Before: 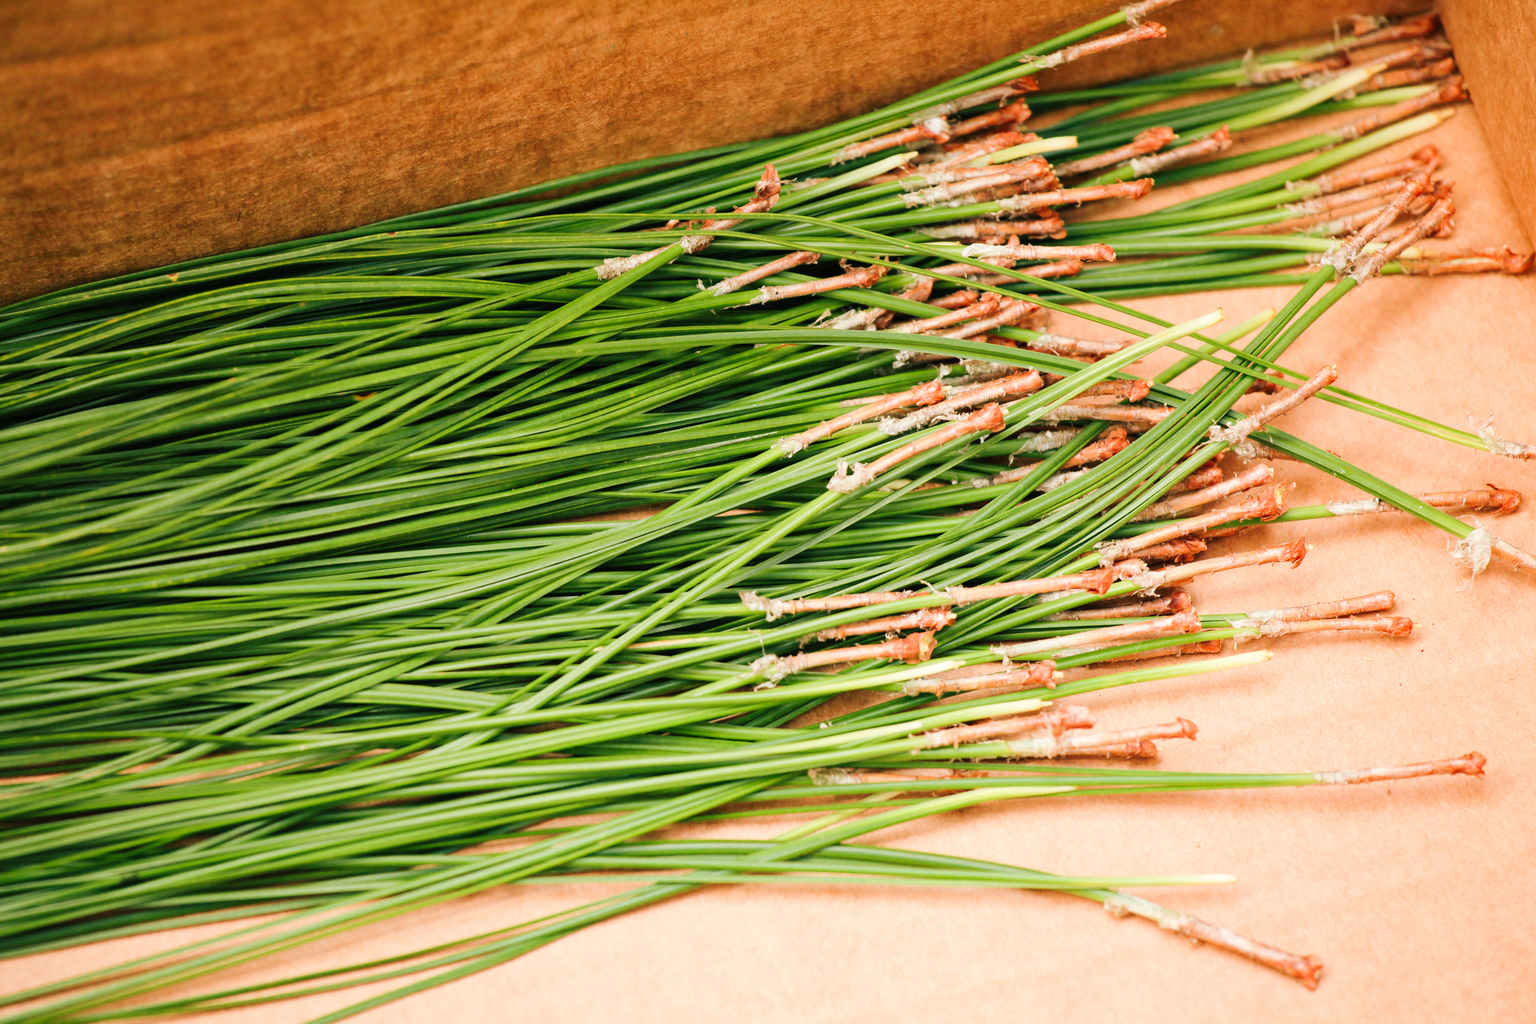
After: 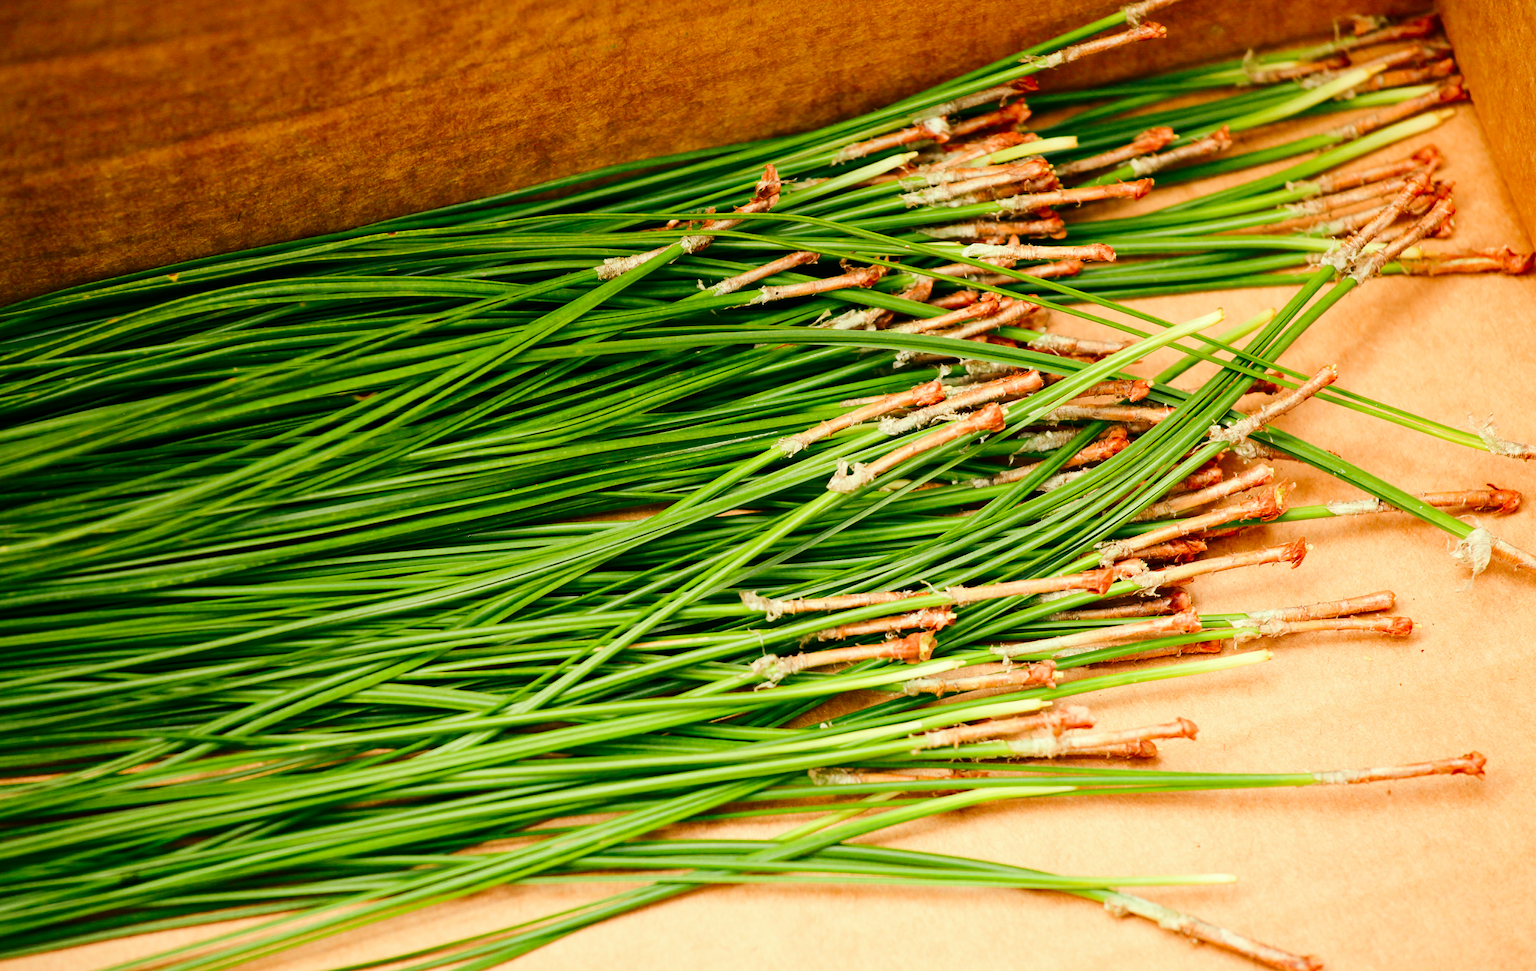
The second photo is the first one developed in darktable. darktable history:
crop and rotate: top 0%, bottom 5.097%
contrast brightness saturation: contrast 0.12, brightness -0.12, saturation 0.2
color correction: highlights a* -5.94, highlights b* 11.19
